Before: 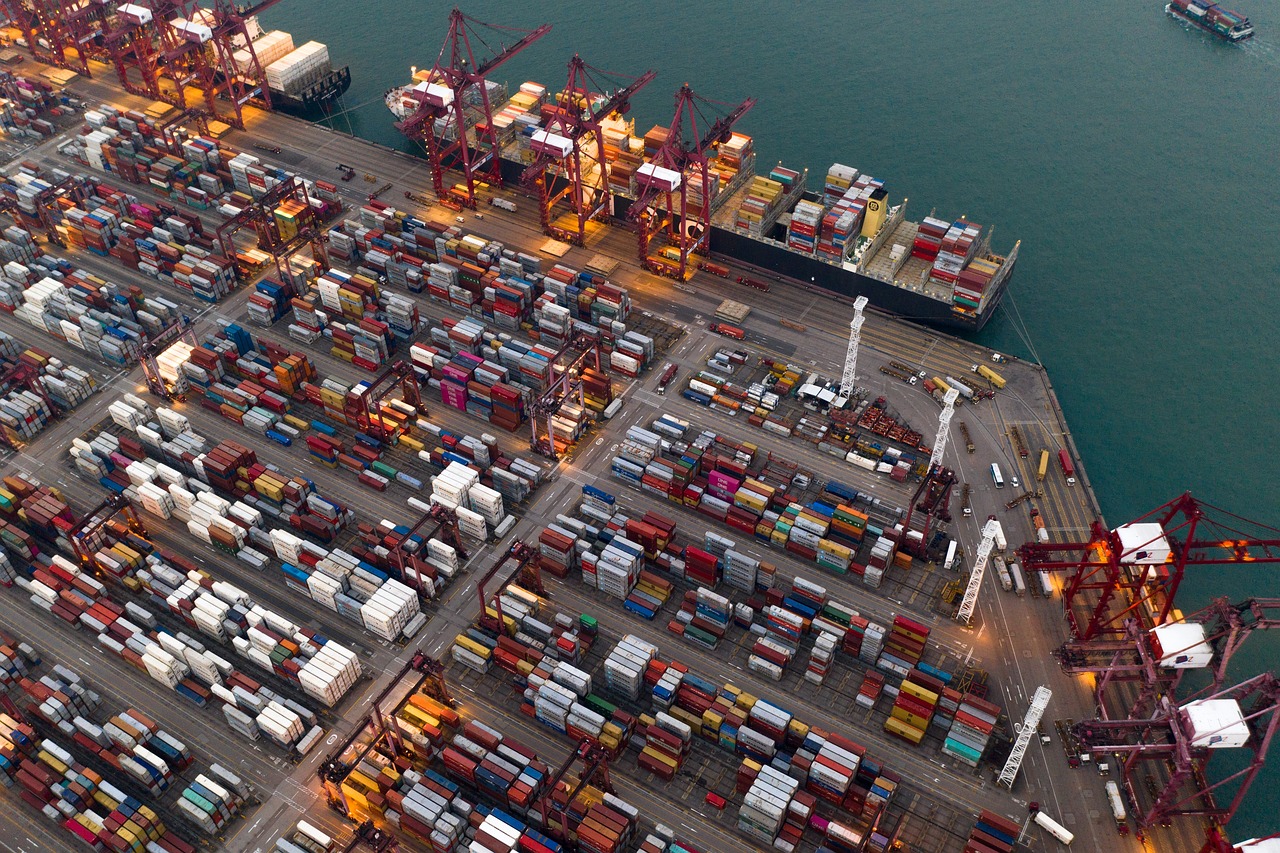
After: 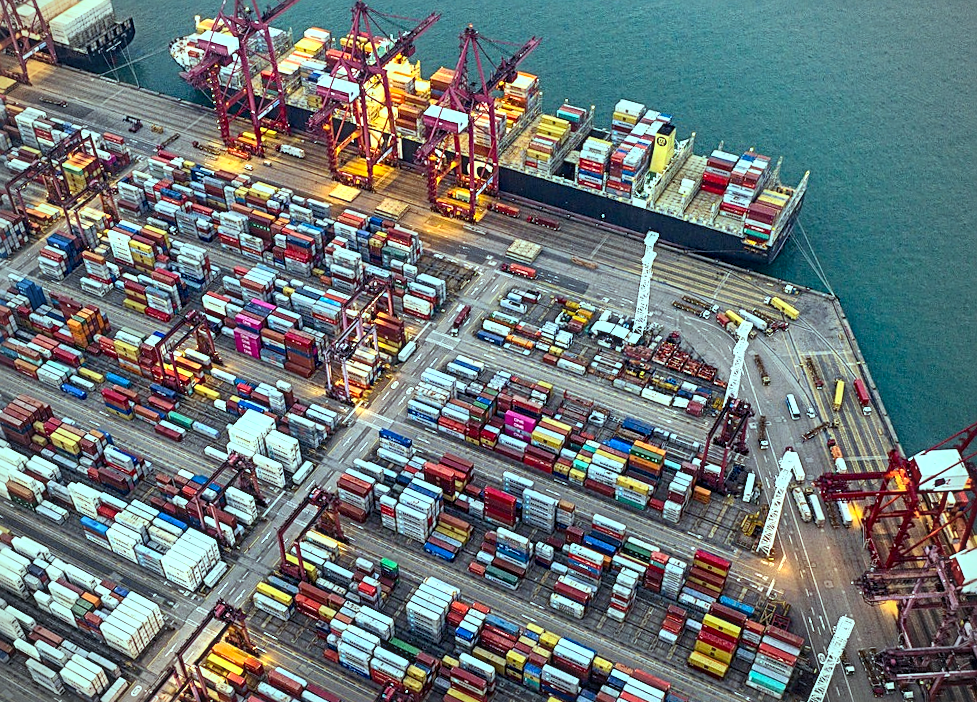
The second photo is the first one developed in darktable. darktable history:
vignetting: on, module defaults
sharpen: radius 2.531, amount 0.628
color balance: mode lift, gamma, gain (sRGB), lift [0.997, 0.979, 1.021, 1.011], gamma [1, 1.084, 0.916, 0.998], gain [1, 0.87, 1.13, 1.101], contrast 4.55%, contrast fulcrum 38.24%, output saturation 104.09%
crop: left 16.768%, top 8.653%, right 8.362%, bottom 12.485%
local contrast: on, module defaults
rotate and perspective: rotation -1.75°, automatic cropping off
exposure: black level correction 0.001, exposure 0.5 EV, compensate exposure bias true, compensate highlight preservation false
contrast brightness saturation: contrast 0.2, brightness 0.16, saturation 0.22
